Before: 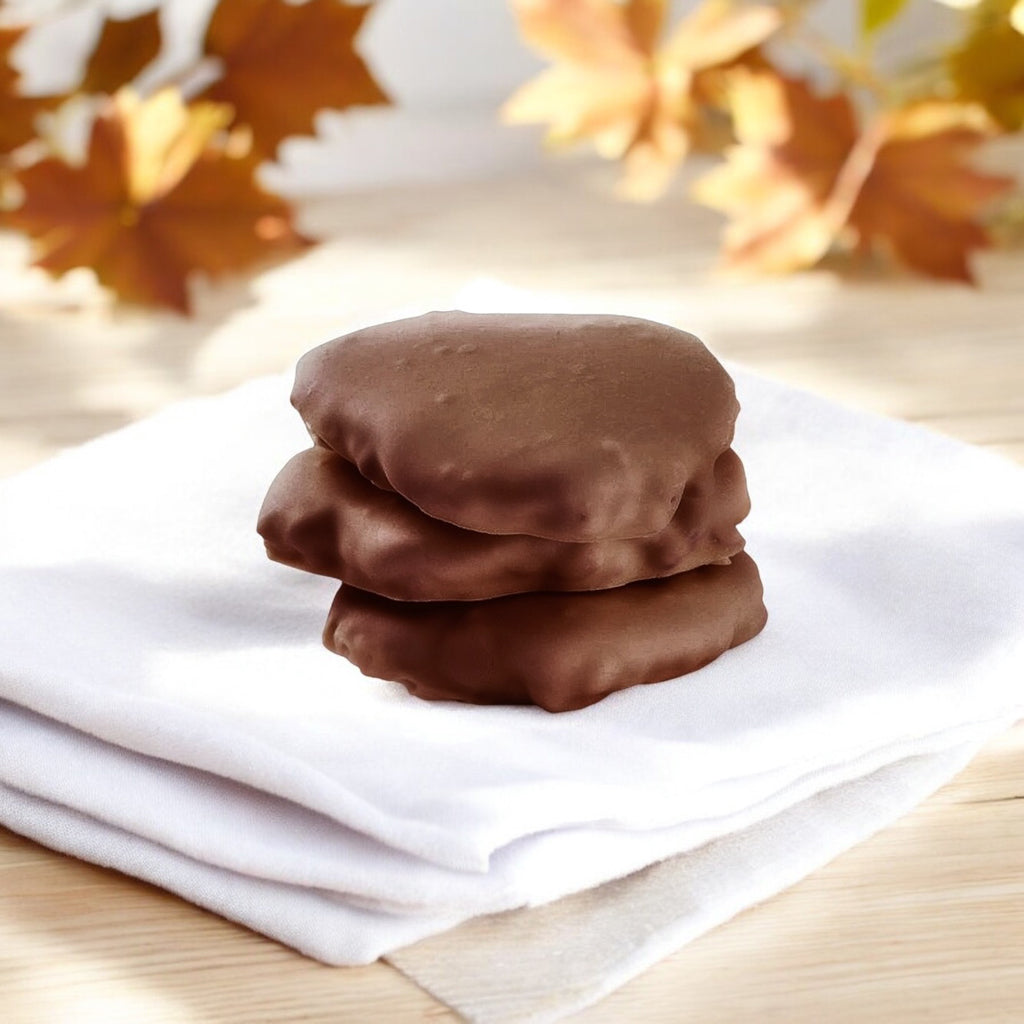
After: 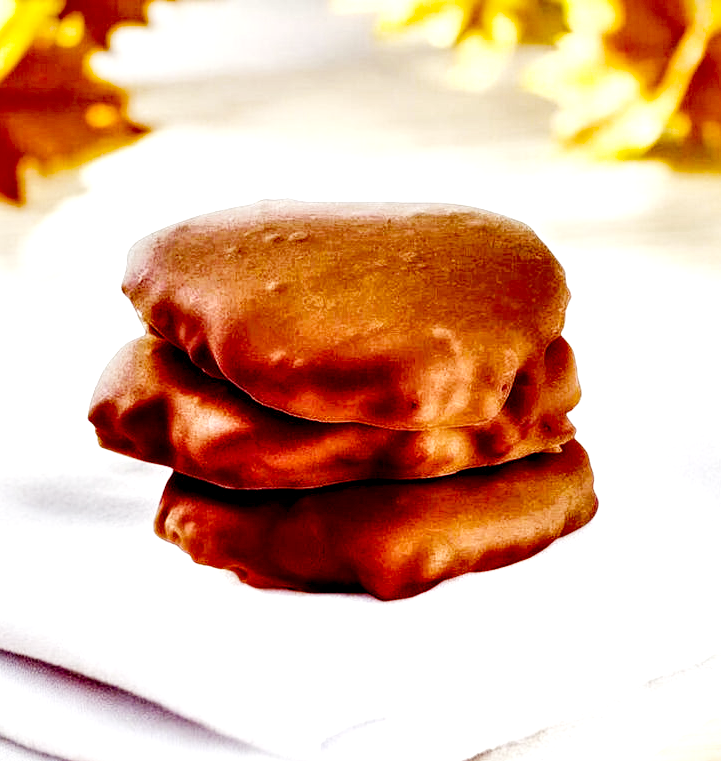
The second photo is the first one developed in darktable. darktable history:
crop and rotate: left 16.589%, top 10.953%, right 12.948%, bottom 14.645%
local contrast: highlights 106%, shadows 101%, detail 200%, midtone range 0.2
haze removal: strength 0.295, distance 0.255, compatibility mode true, adaptive false
base curve: curves: ch0 [(0, 0.003) (0.001, 0.002) (0.006, 0.004) (0.02, 0.022) (0.048, 0.086) (0.094, 0.234) (0.162, 0.431) (0.258, 0.629) (0.385, 0.8) (0.548, 0.918) (0.751, 0.988) (1, 1)], preserve colors none
tone equalizer: edges refinement/feathering 500, mask exposure compensation -1.57 EV, preserve details no
shadows and highlights: soften with gaussian
color balance rgb: power › chroma 0.5%, power › hue 257.57°, highlights gain › luminance 6.07%, highlights gain › chroma 1.317%, highlights gain › hue 88.56°, perceptual saturation grading › global saturation 36.638%, perceptual saturation grading › shadows 36.074%, contrast -9.818%
